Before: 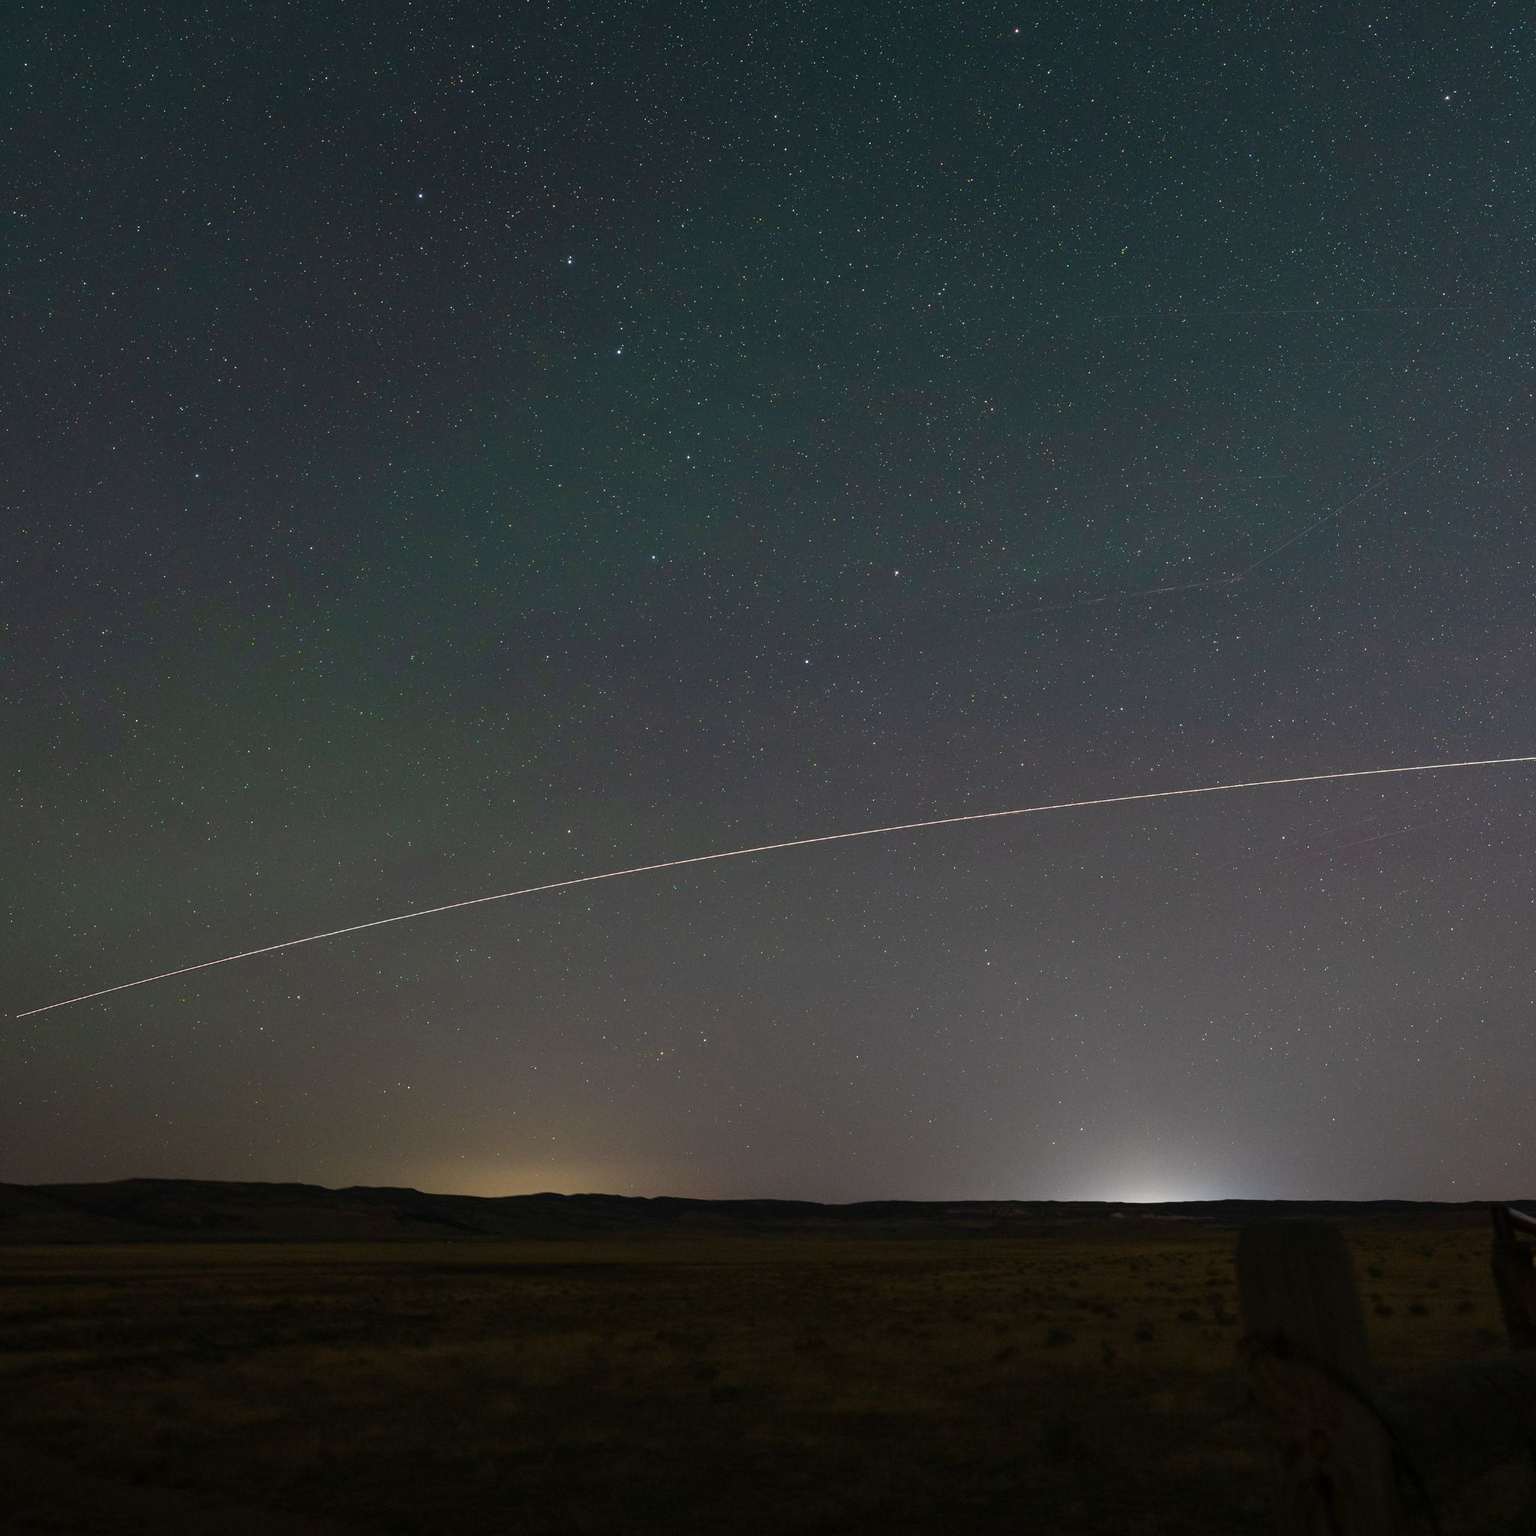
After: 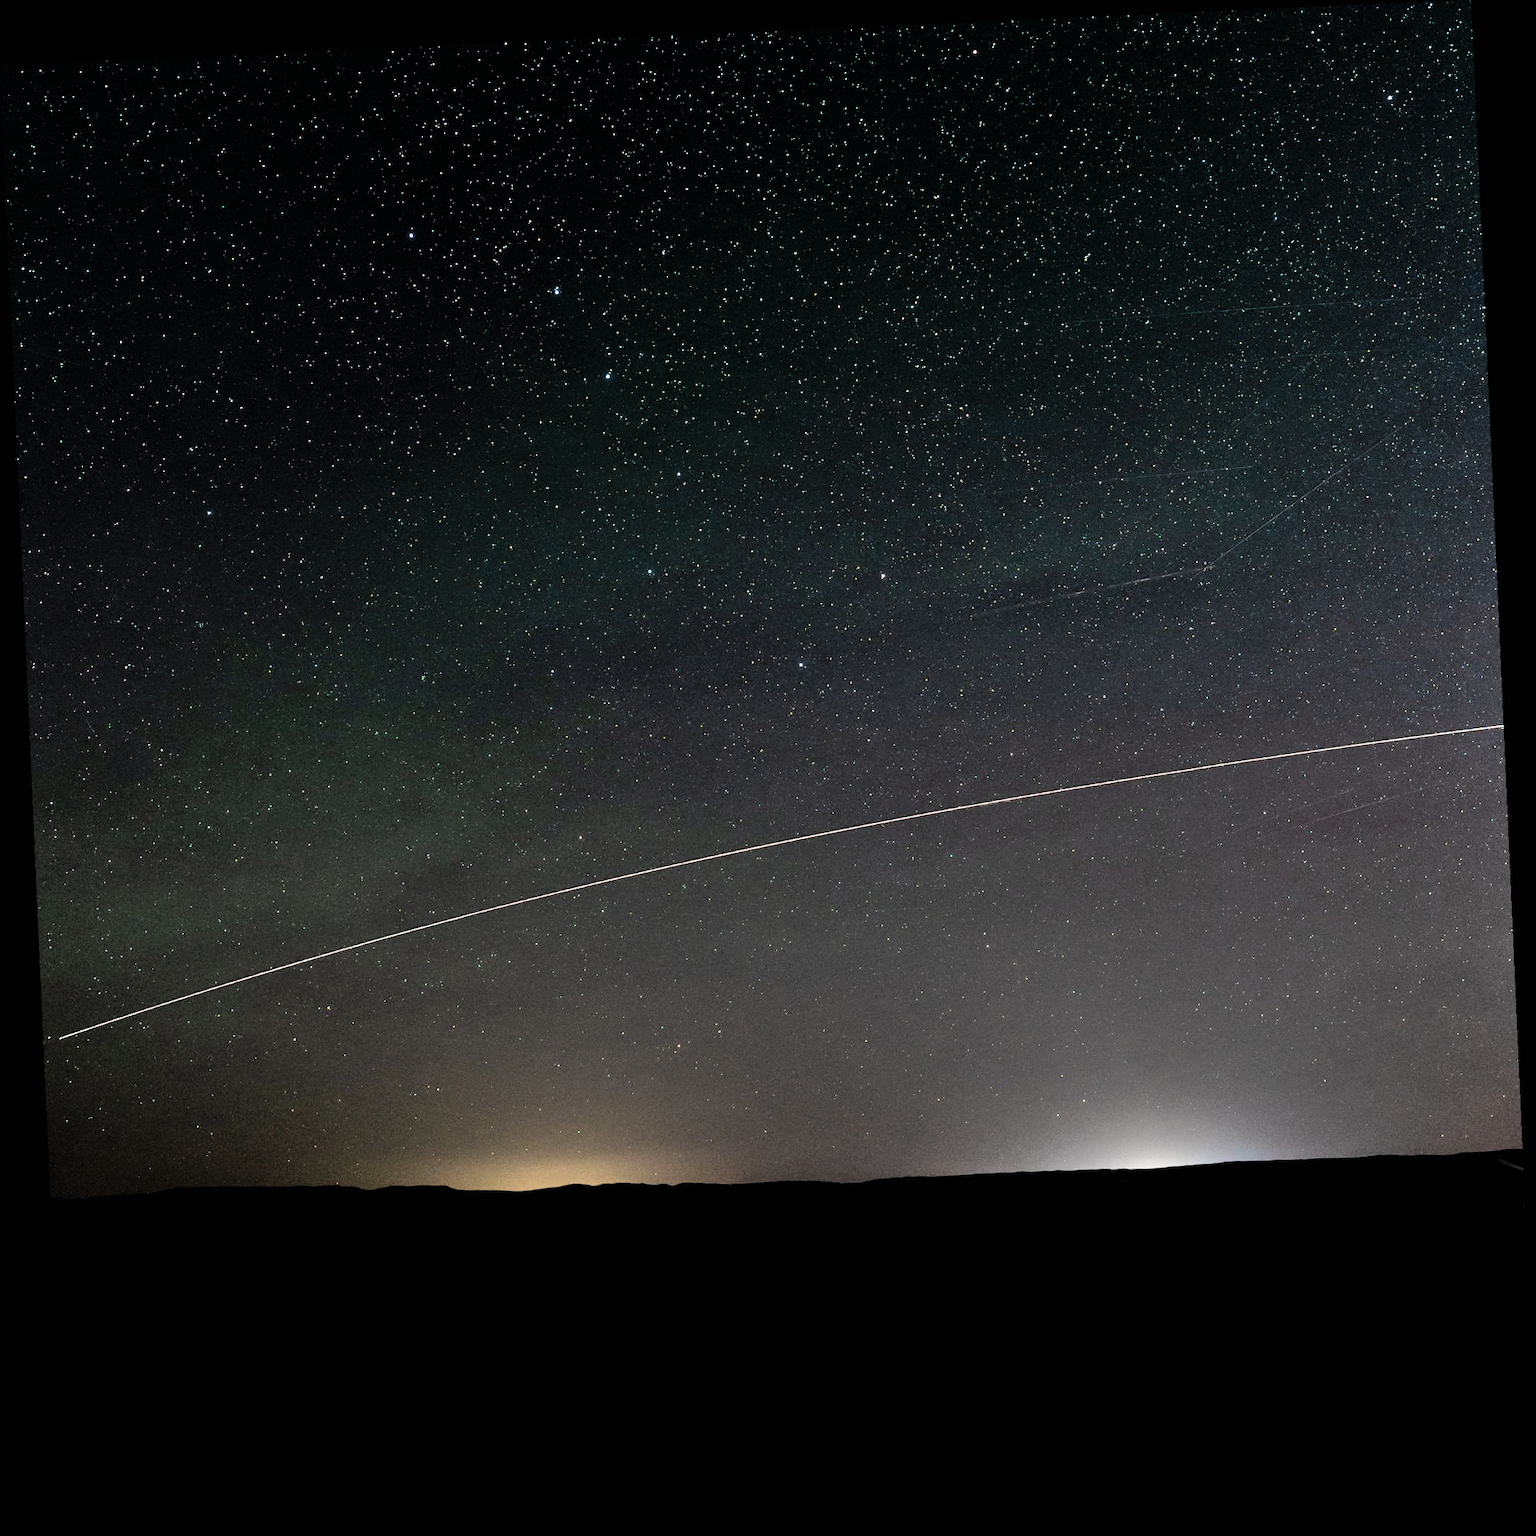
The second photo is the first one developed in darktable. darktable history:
shadows and highlights: soften with gaussian
filmic rgb: black relative exposure -3.63 EV, white relative exposure 2.16 EV, hardness 3.62
color zones: curves: ch0 [(0.068, 0.464) (0.25, 0.5) (0.48, 0.508) (0.75, 0.536) (0.886, 0.476) (0.967, 0.456)]; ch1 [(0.066, 0.456) (0.25, 0.5) (0.616, 0.508) (0.746, 0.56) (0.934, 0.444)]
rotate and perspective: rotation -2.56°, automatic cropping off
